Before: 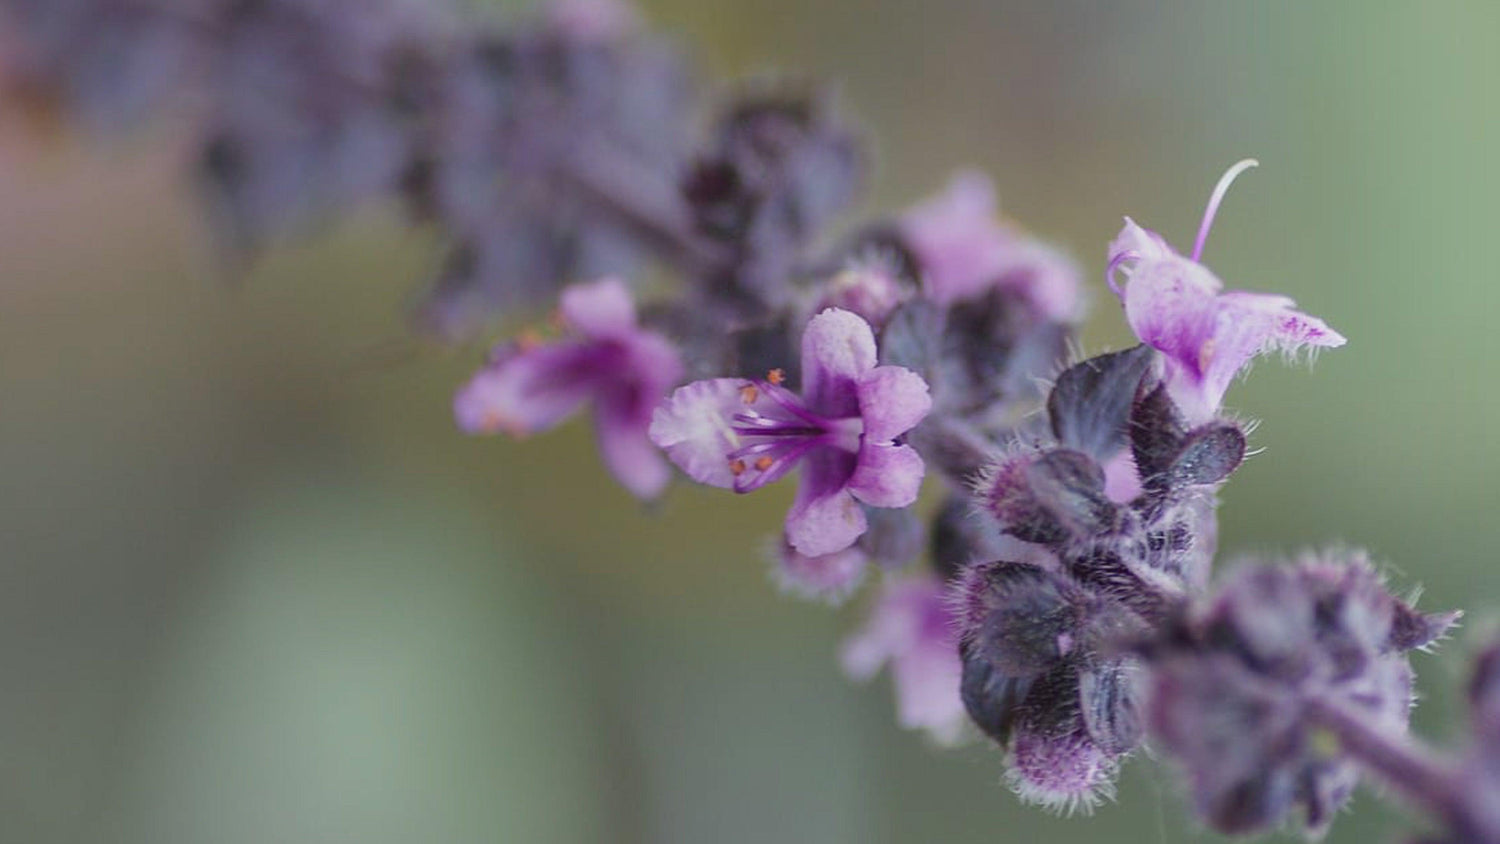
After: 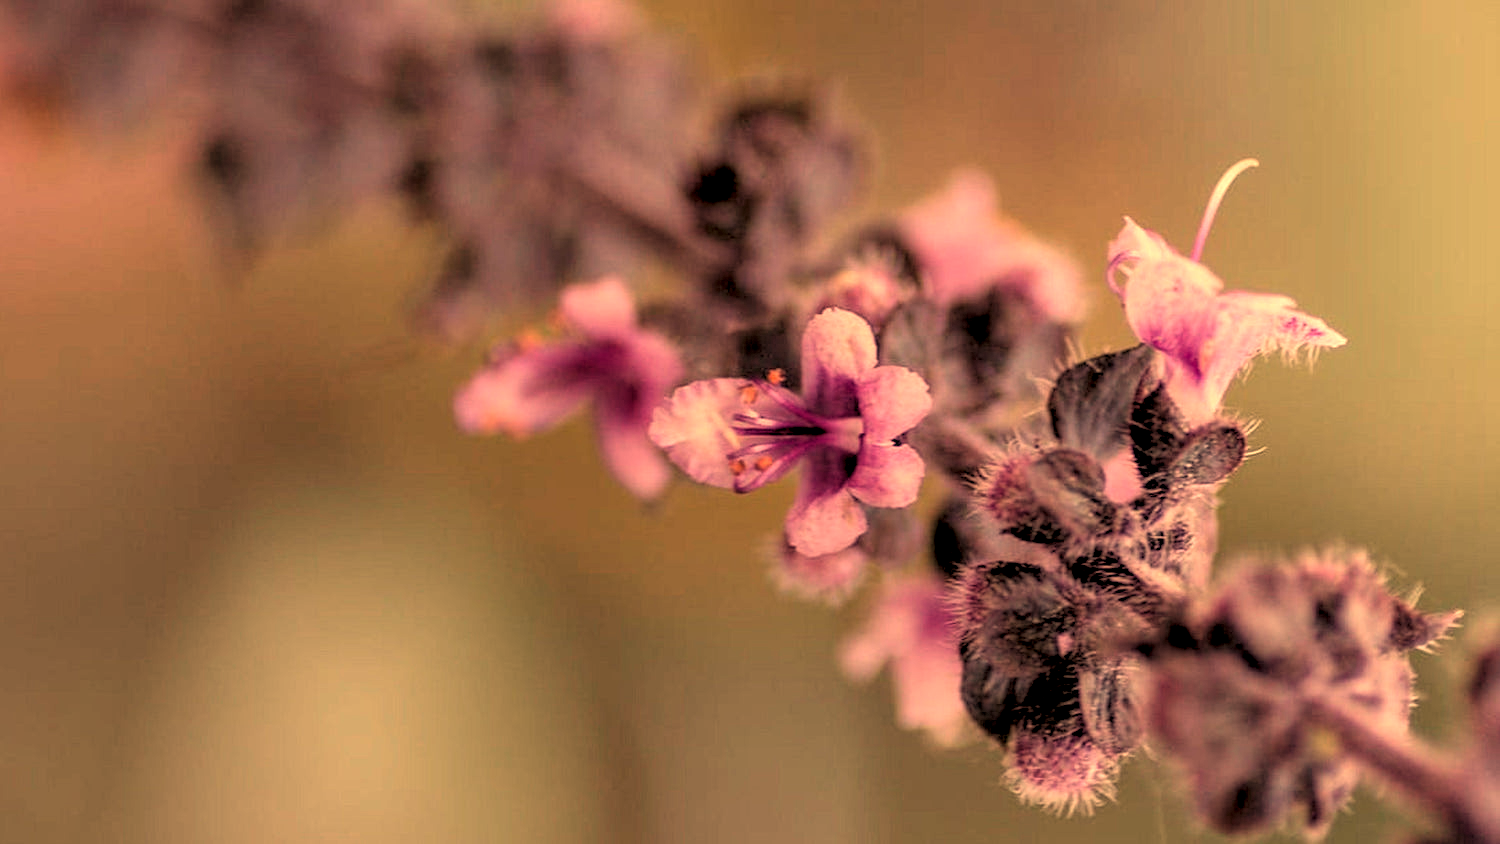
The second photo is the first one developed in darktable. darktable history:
white balance: red 1.467, blue 0.684
local contrast: on, module defaults
rgb levels: levels [[0.034, 0.472, 0.904], [0, 0.5, 1], [0, 0.5, 1]]
